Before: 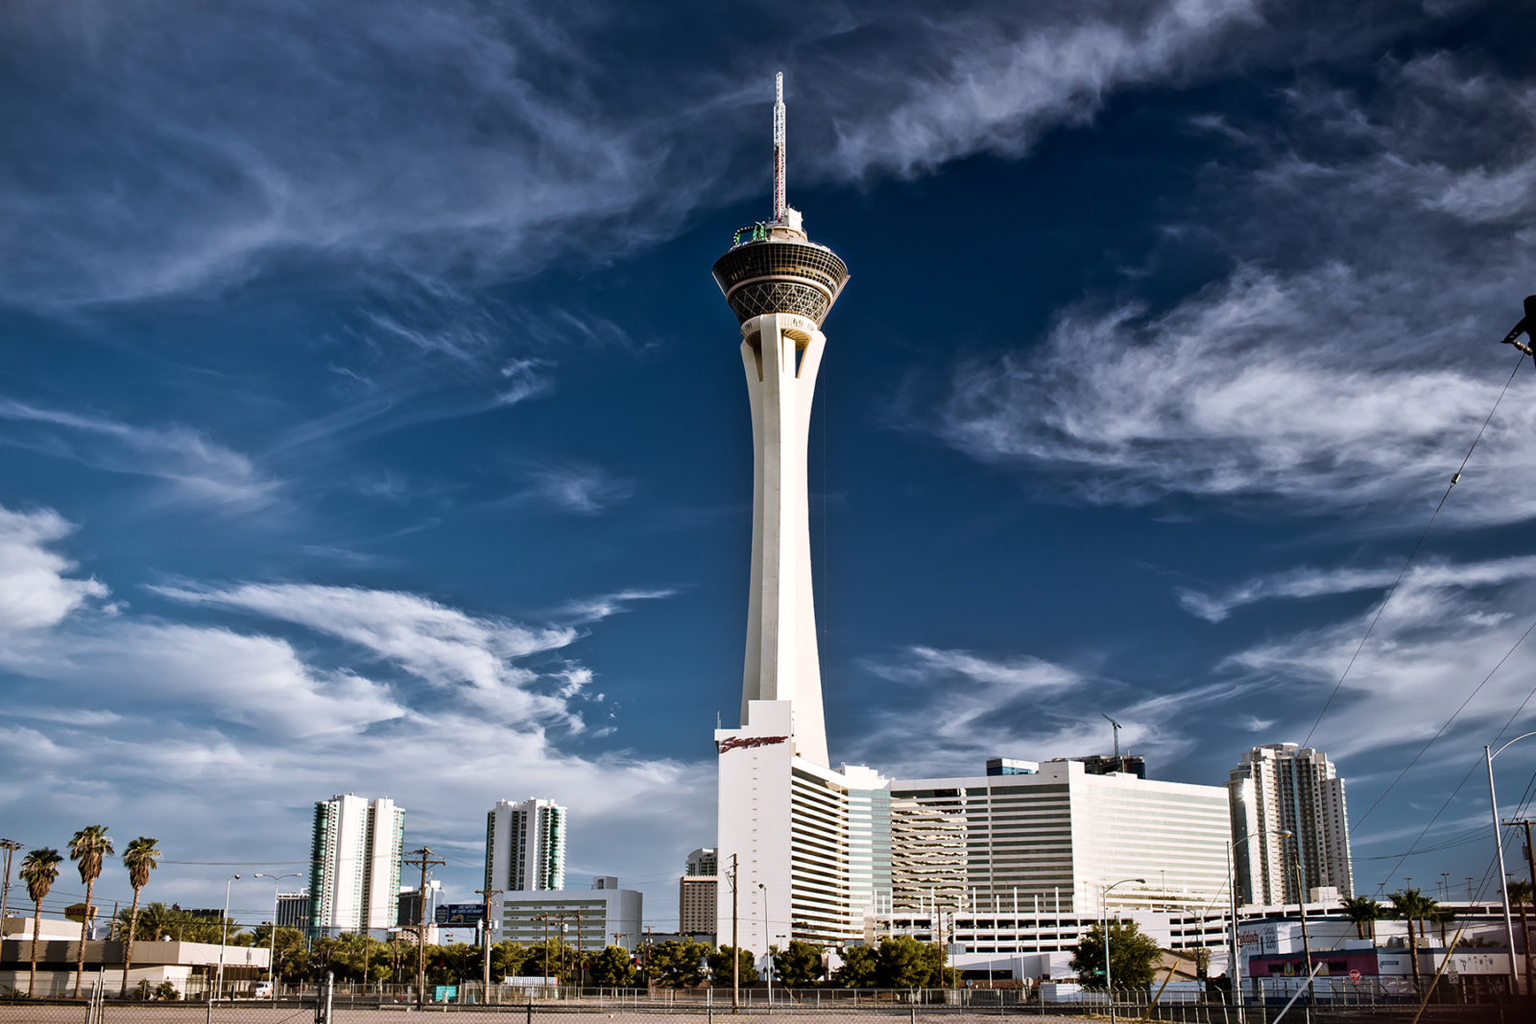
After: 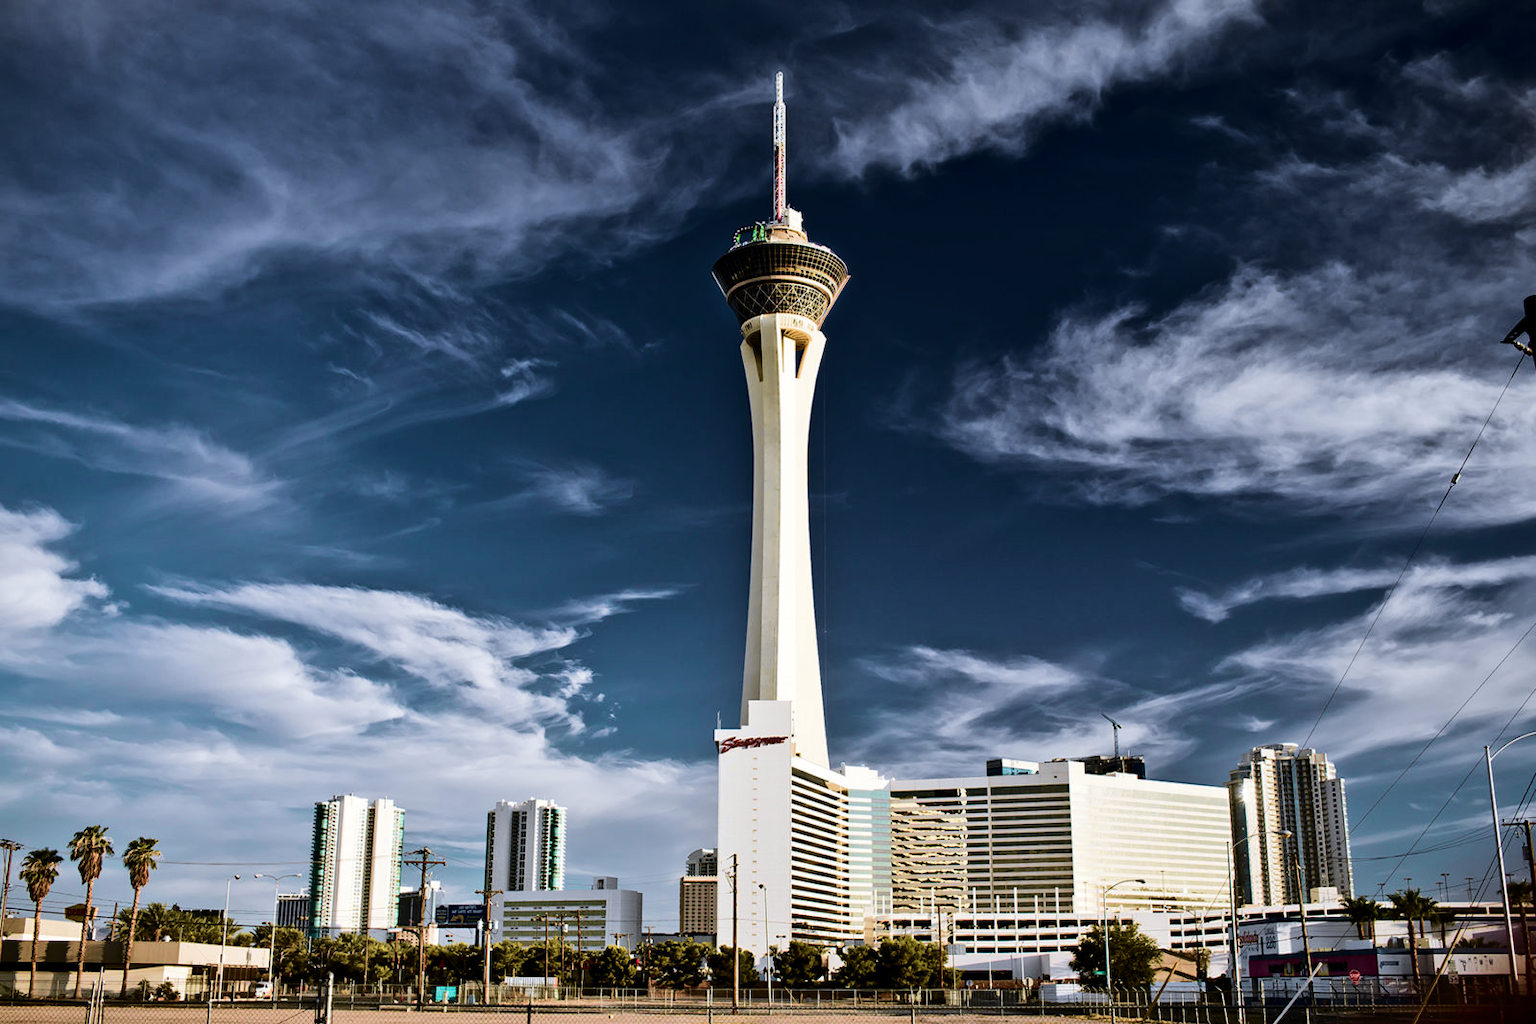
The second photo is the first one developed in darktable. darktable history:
tone curve: curves: ch0 [(0.003, 0) (0.066, 0.031) (0.16, 0.089) (0.269, 0.218) (0.395, 0.408) (0.517, 0.56) (0.684, 0.734) (0.791, 0.814) (1, 1)]; ch1 [(0, 0) (0.164, 0.115) (0.337, 0.332) (0.39, 0.398) (0.464, 0.461) (0.501, 0.5) (0.507, 0.5) (0.534, 0.532) (0.577, 0.59) (0.652, 0.681) (0.733, 0.764) (0.819, 0.823) (1, 1)]; ch2 [(0, 0) (0.337, 0.382) (0.464, 0.476) (0.501, 0.5) (0.527, 0.54) (0.551, 0.565) (0.628, 0.632) (0.689, 0.686) (1, 1)], color space Lab, independent channels, preserve colors none
velvia: strength 45%
